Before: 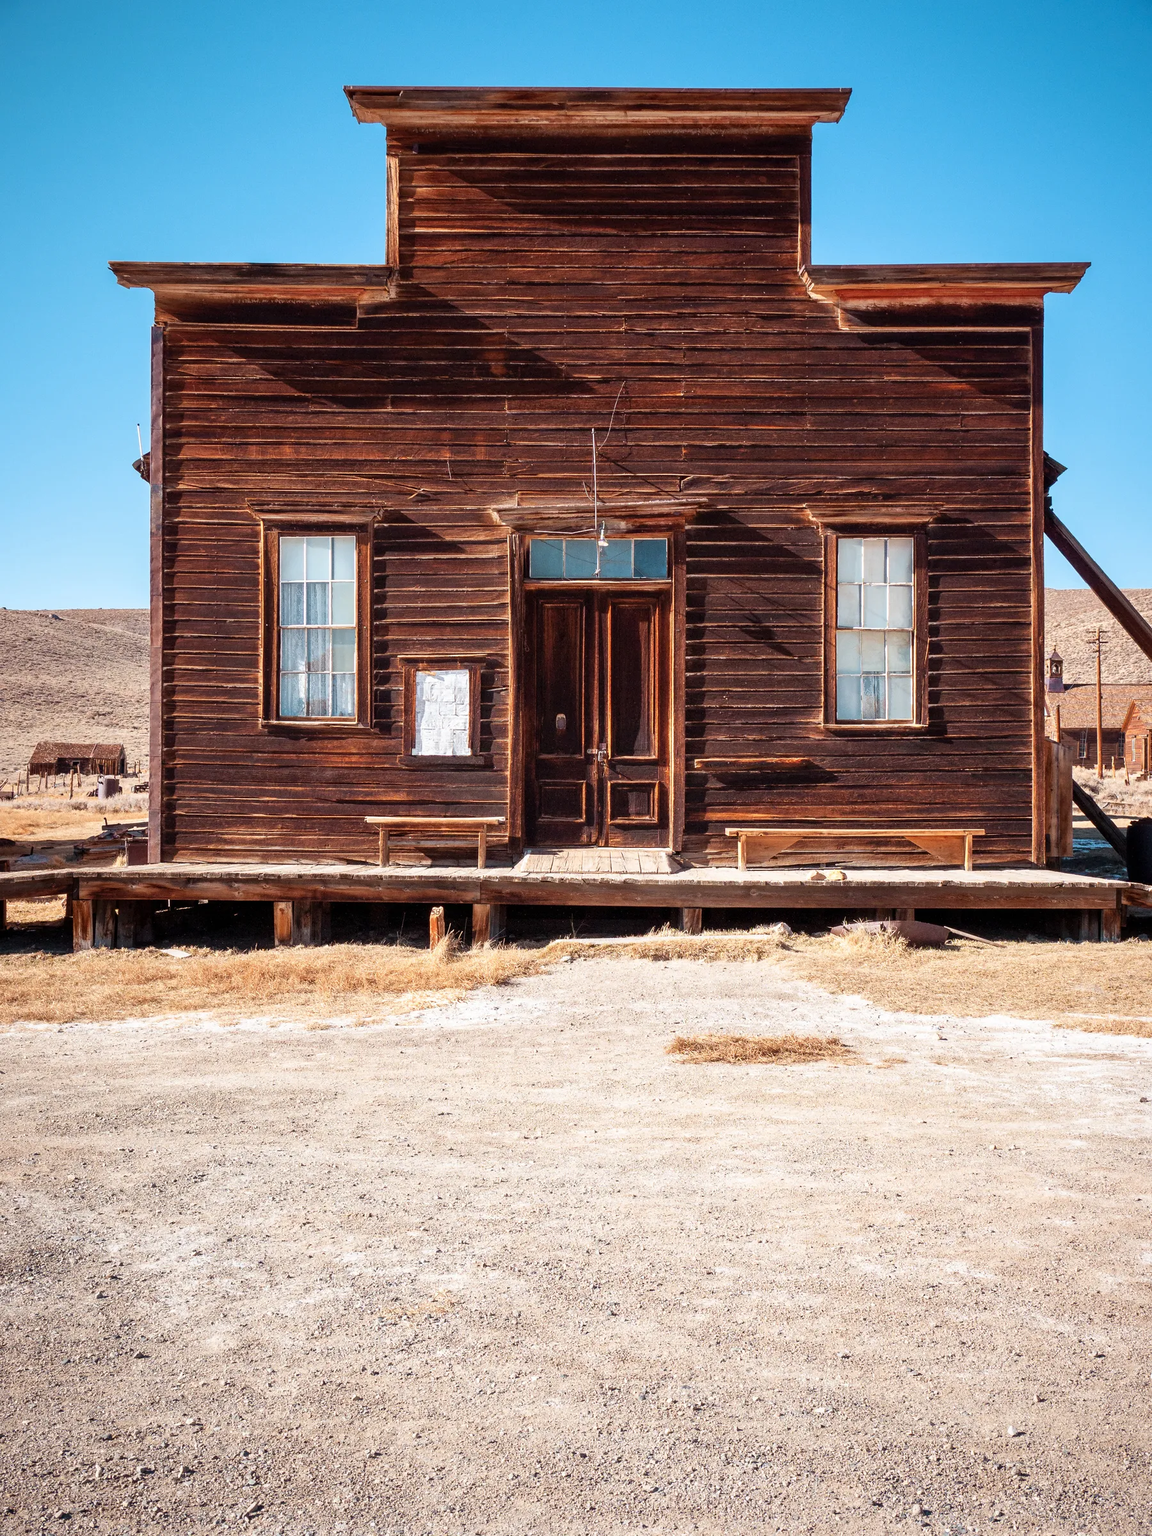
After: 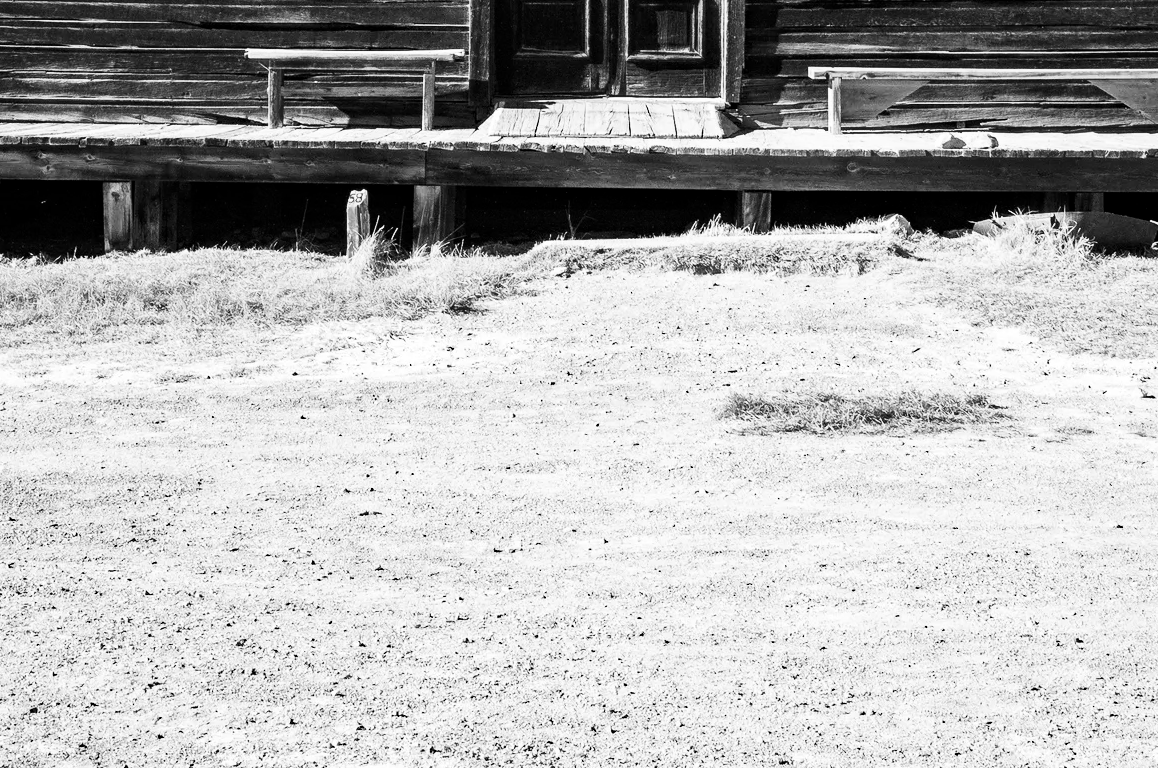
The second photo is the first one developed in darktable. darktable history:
monochrome: a 32, b 64, size 2.3, highlights 1
contrast brightness saturation: contrast 0.28
haze removal: strength 0.5, distance 0.43, compatibility mode true, adaptive false
crop: left 18.091%, top 51.13%, right 17.525%, bottom 16.85%
